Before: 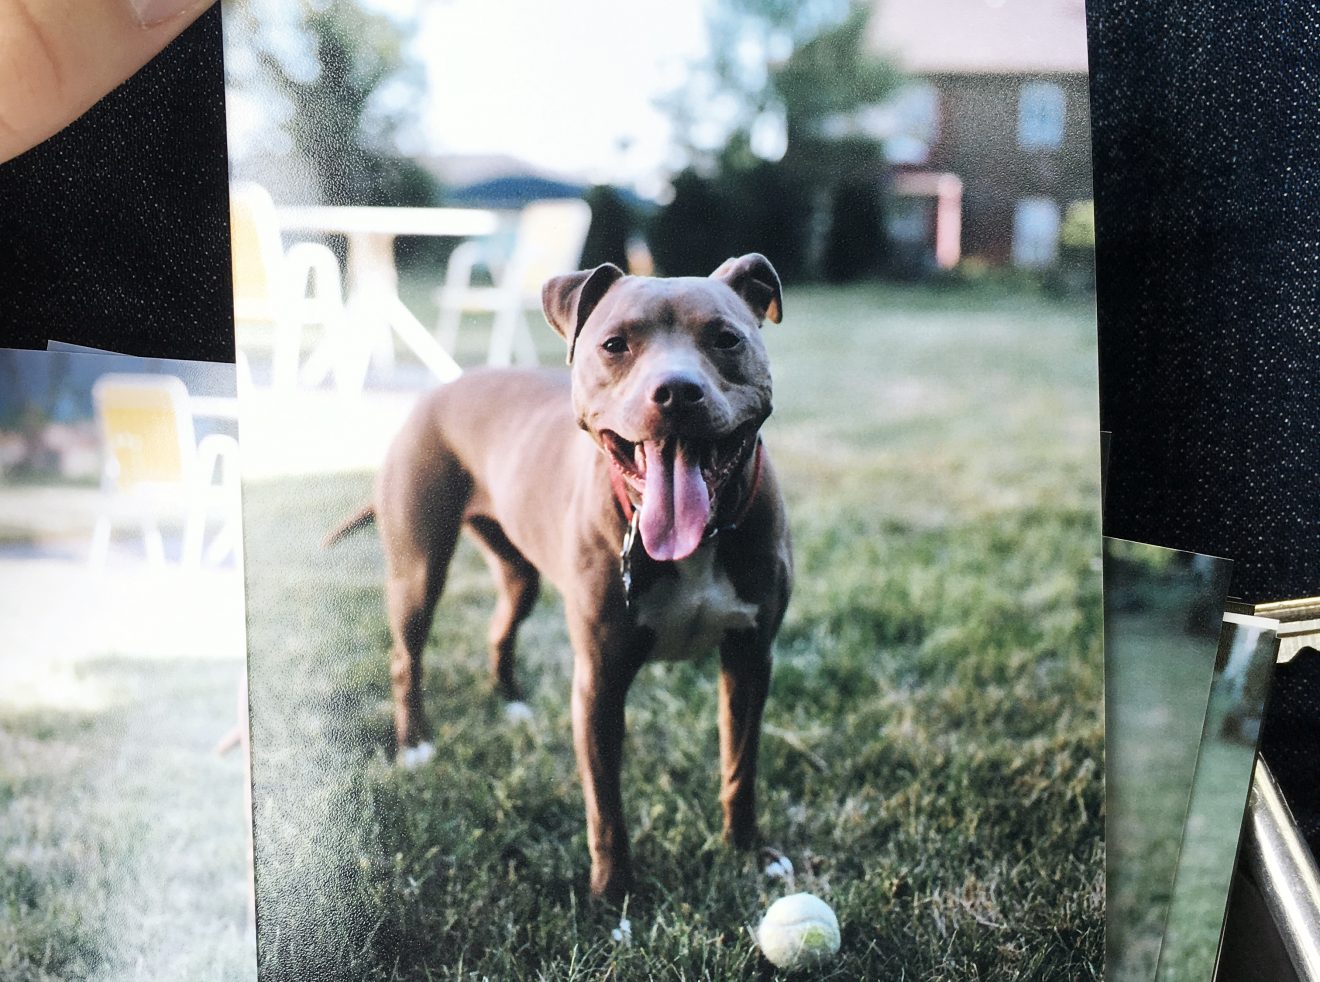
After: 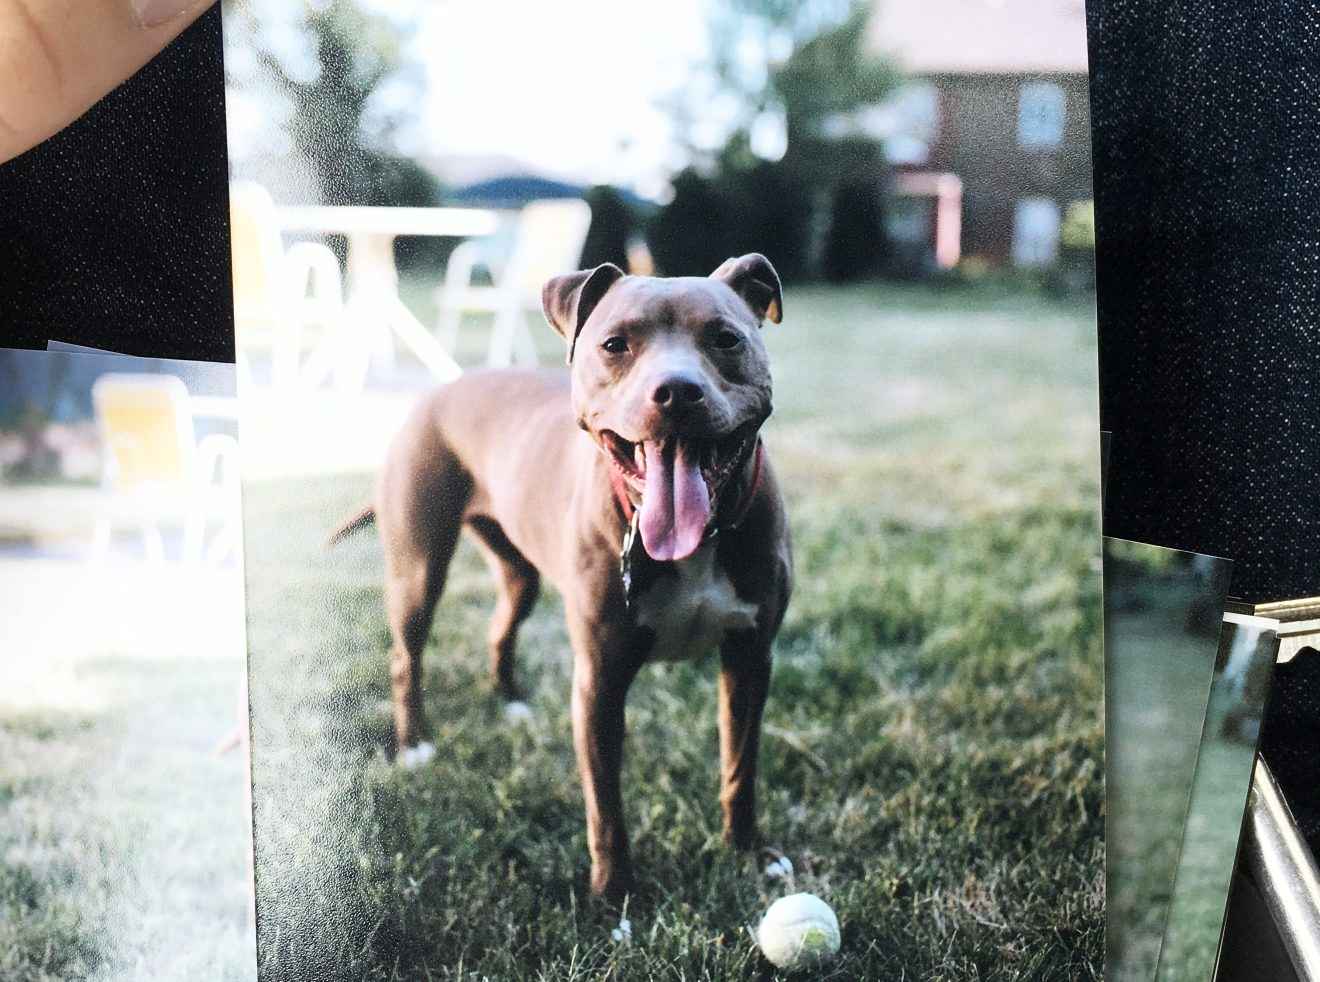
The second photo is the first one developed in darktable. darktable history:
shadows and highlights: shadows 0, highlights 40
tone equalizer: on, module defaults
